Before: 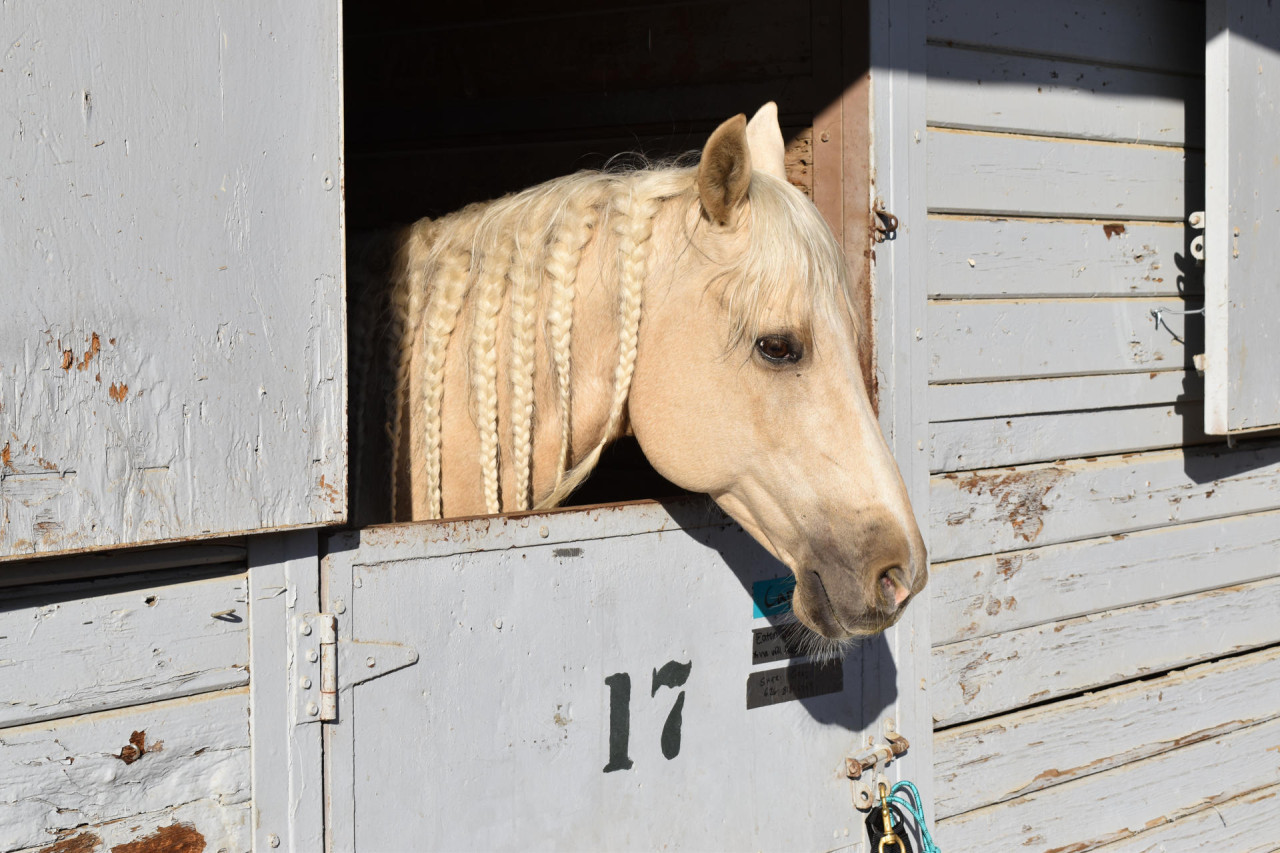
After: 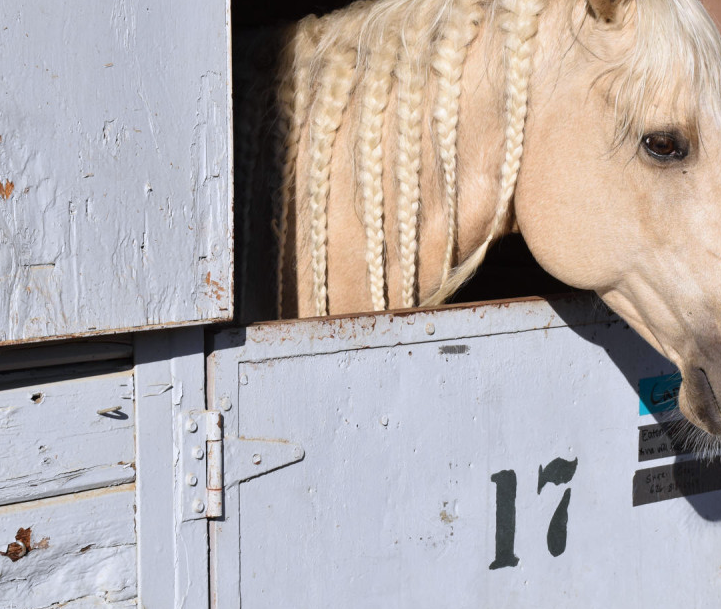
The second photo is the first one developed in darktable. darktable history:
color calibration: illuminant as shot in camera, x 0.358, y 0.373, temperature 4628.91 K
crop: left 8.966%, top 23.852%, right 34.699%, bottom 4.703%
